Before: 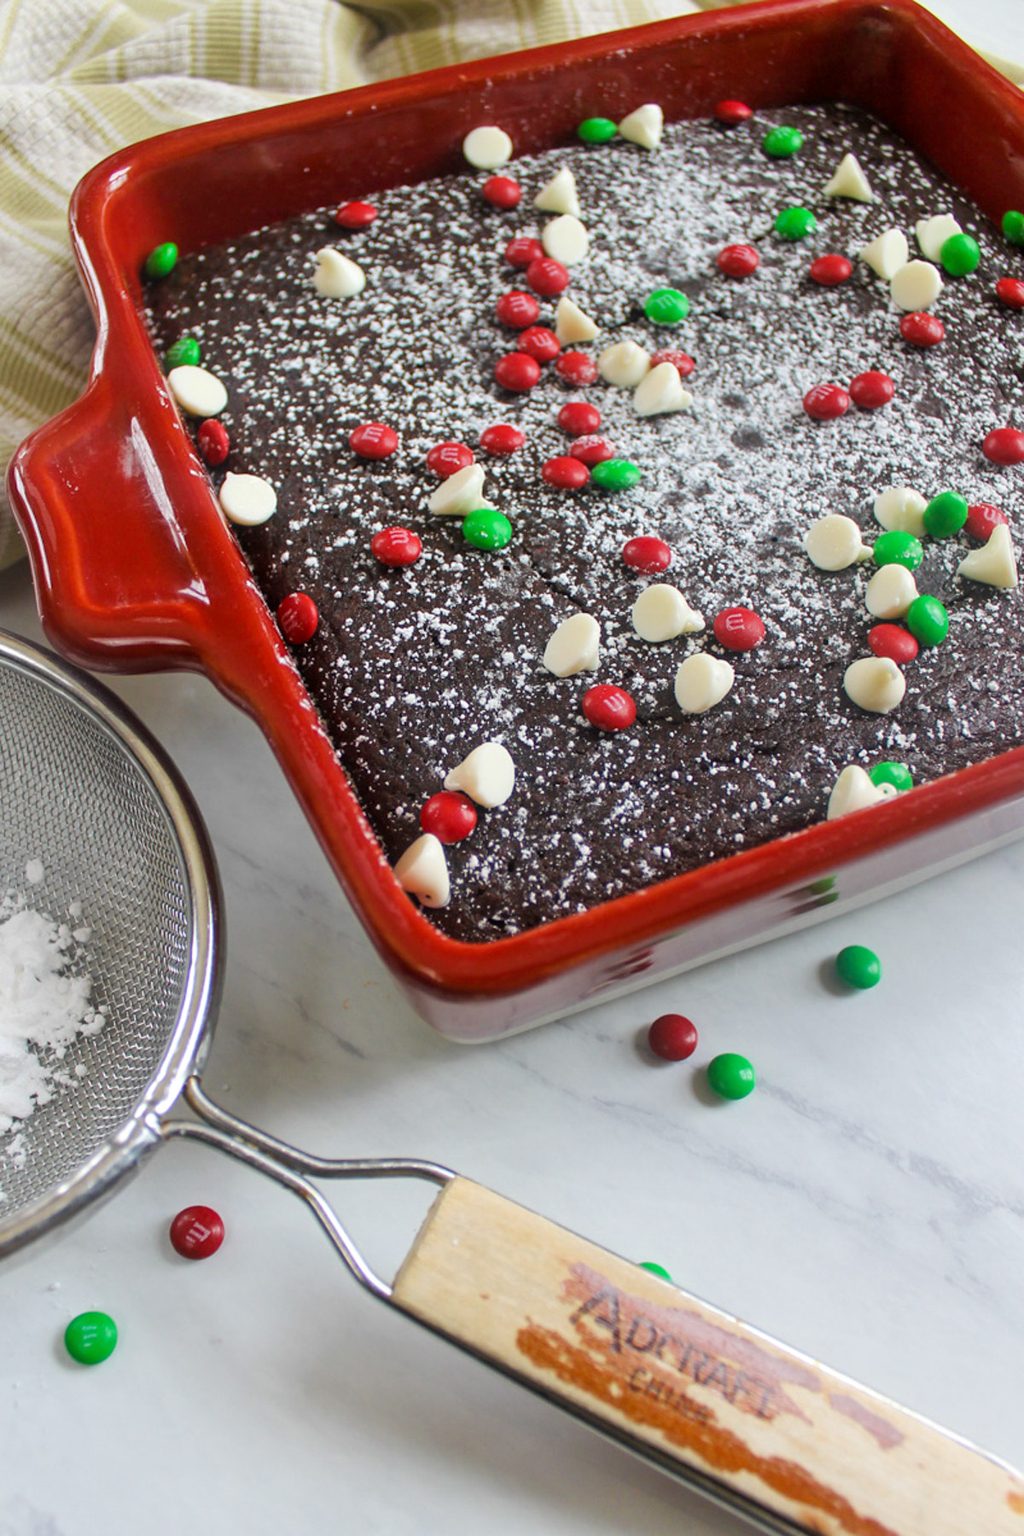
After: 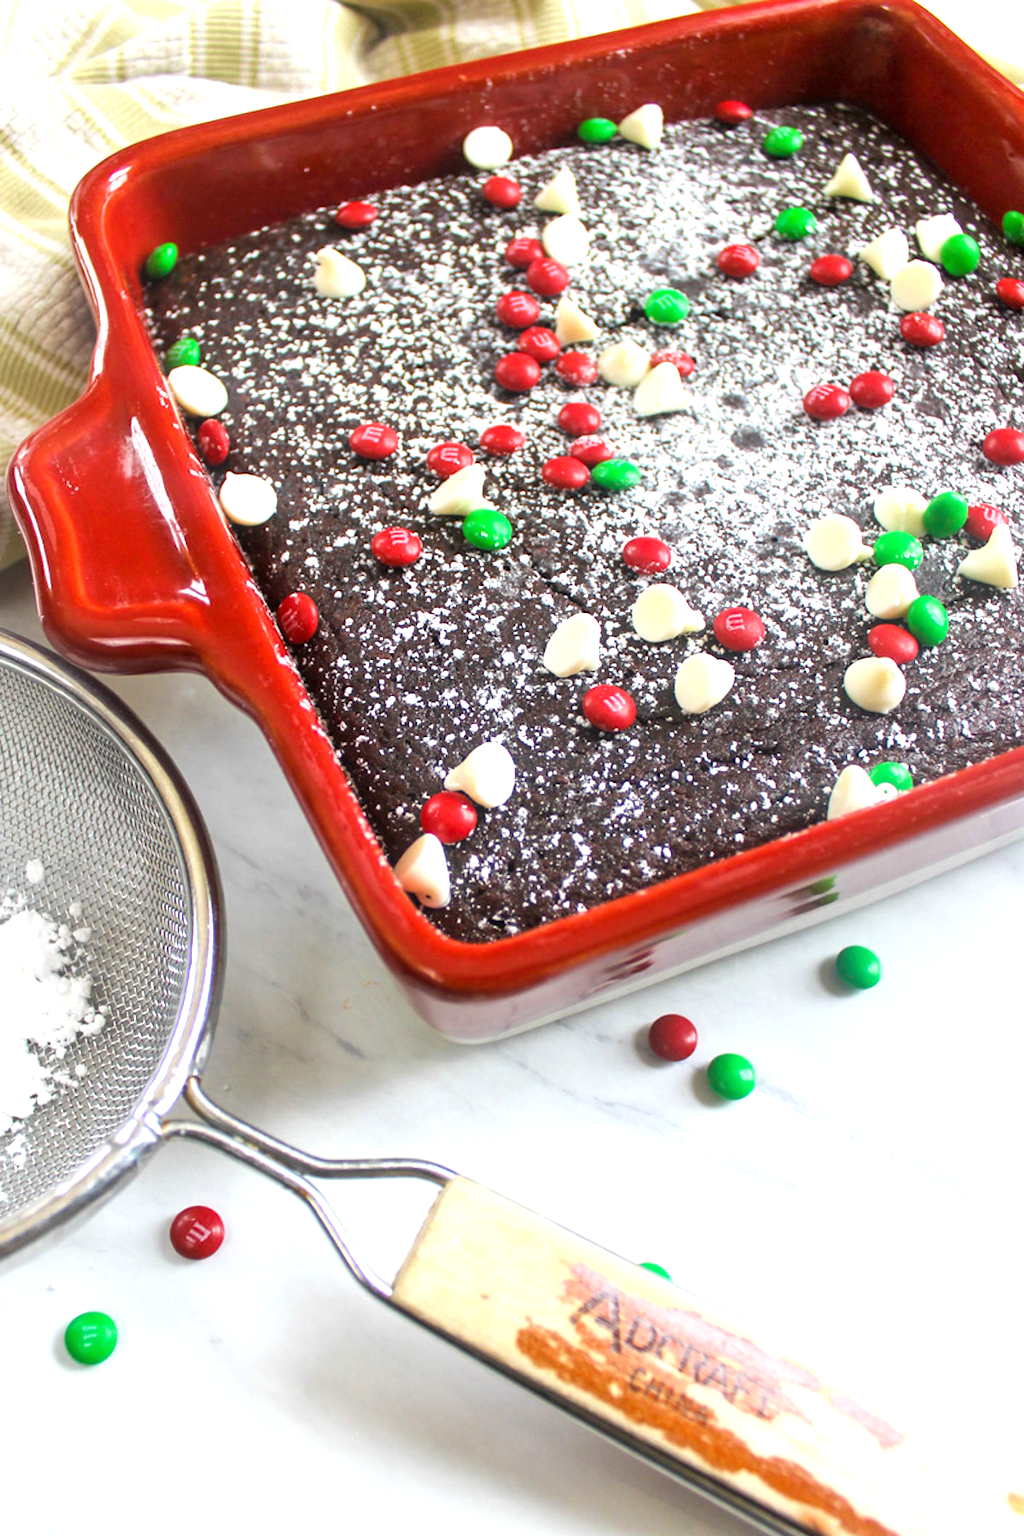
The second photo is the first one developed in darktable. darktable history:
exposure: black level correction 0, exposure 0.889 EV, compensate highlight preservation false
